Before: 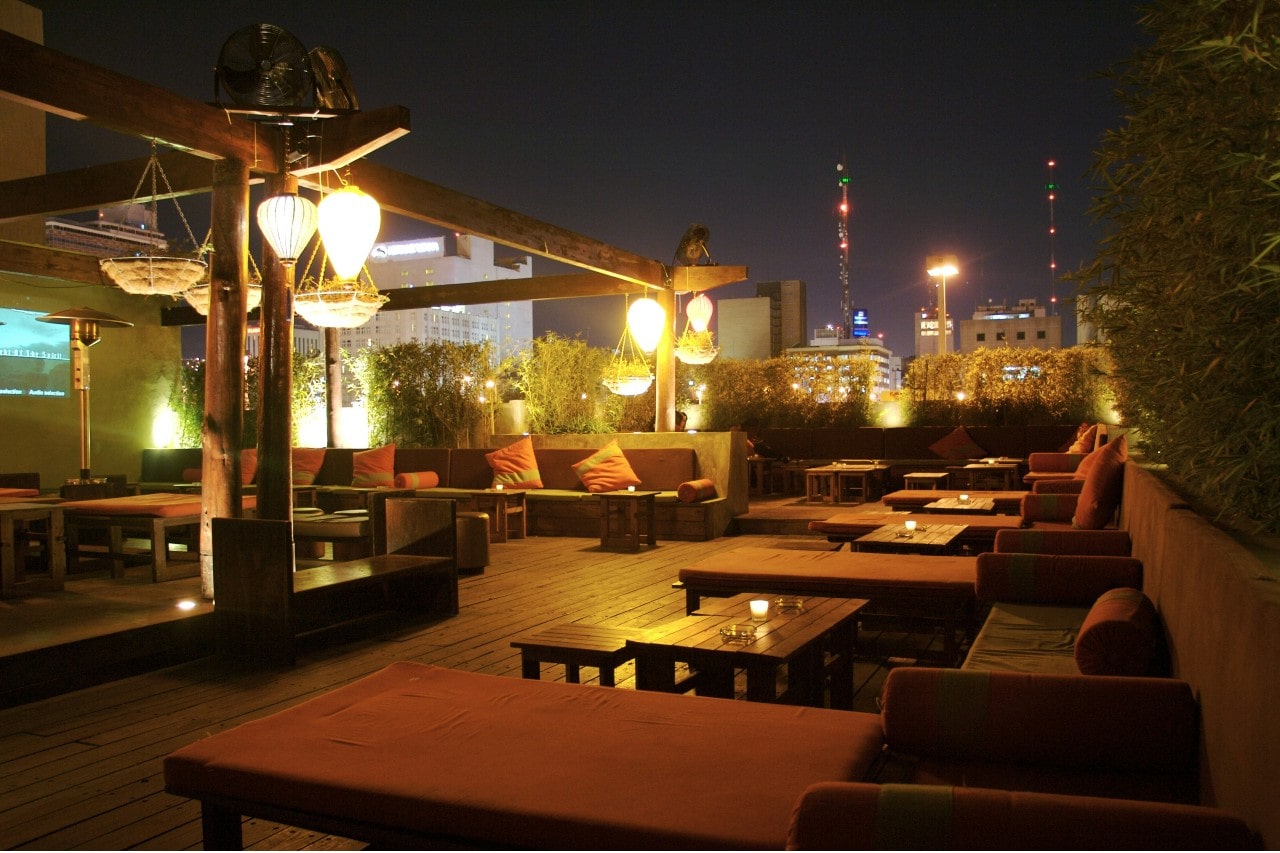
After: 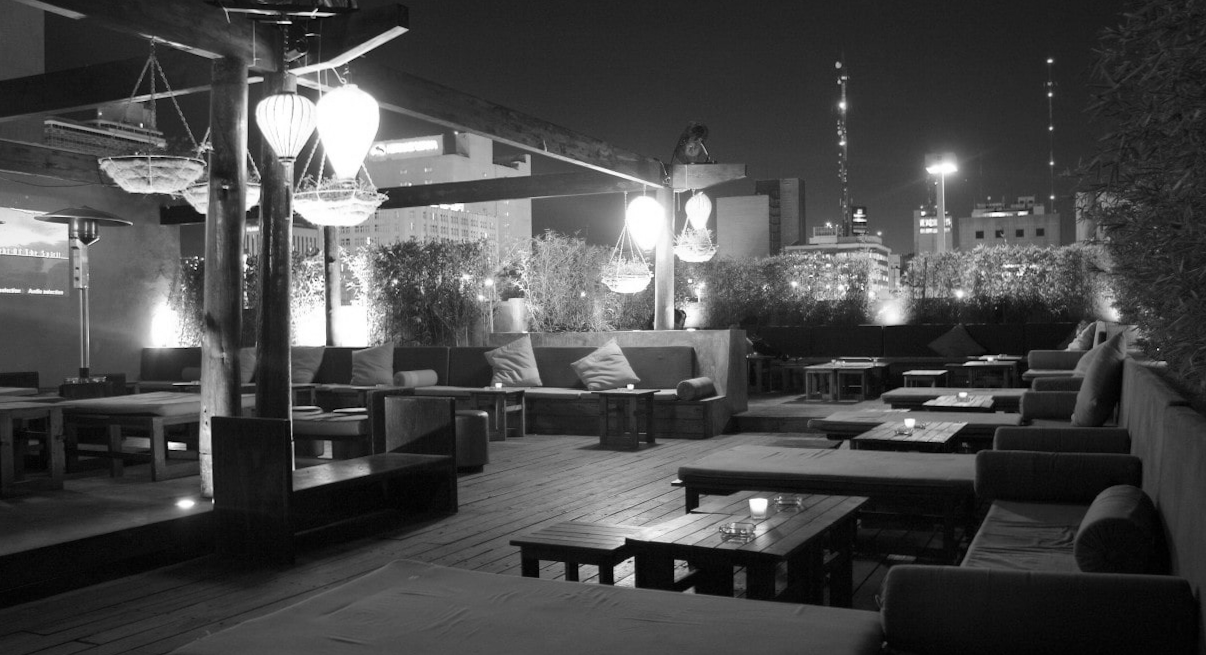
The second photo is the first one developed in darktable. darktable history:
crop and rotate: angle 0.082°, top 11.981%, right 5.542%, bottom 11.055%
color zones: curves: ch1 [(0, -0.014) (0.143, -0.013) (0.286, -0.013) (0.429, -0.016) (0.571, -0.019) (0.714, -0.015) (0.857, 0.002) (1, -0.014)]
